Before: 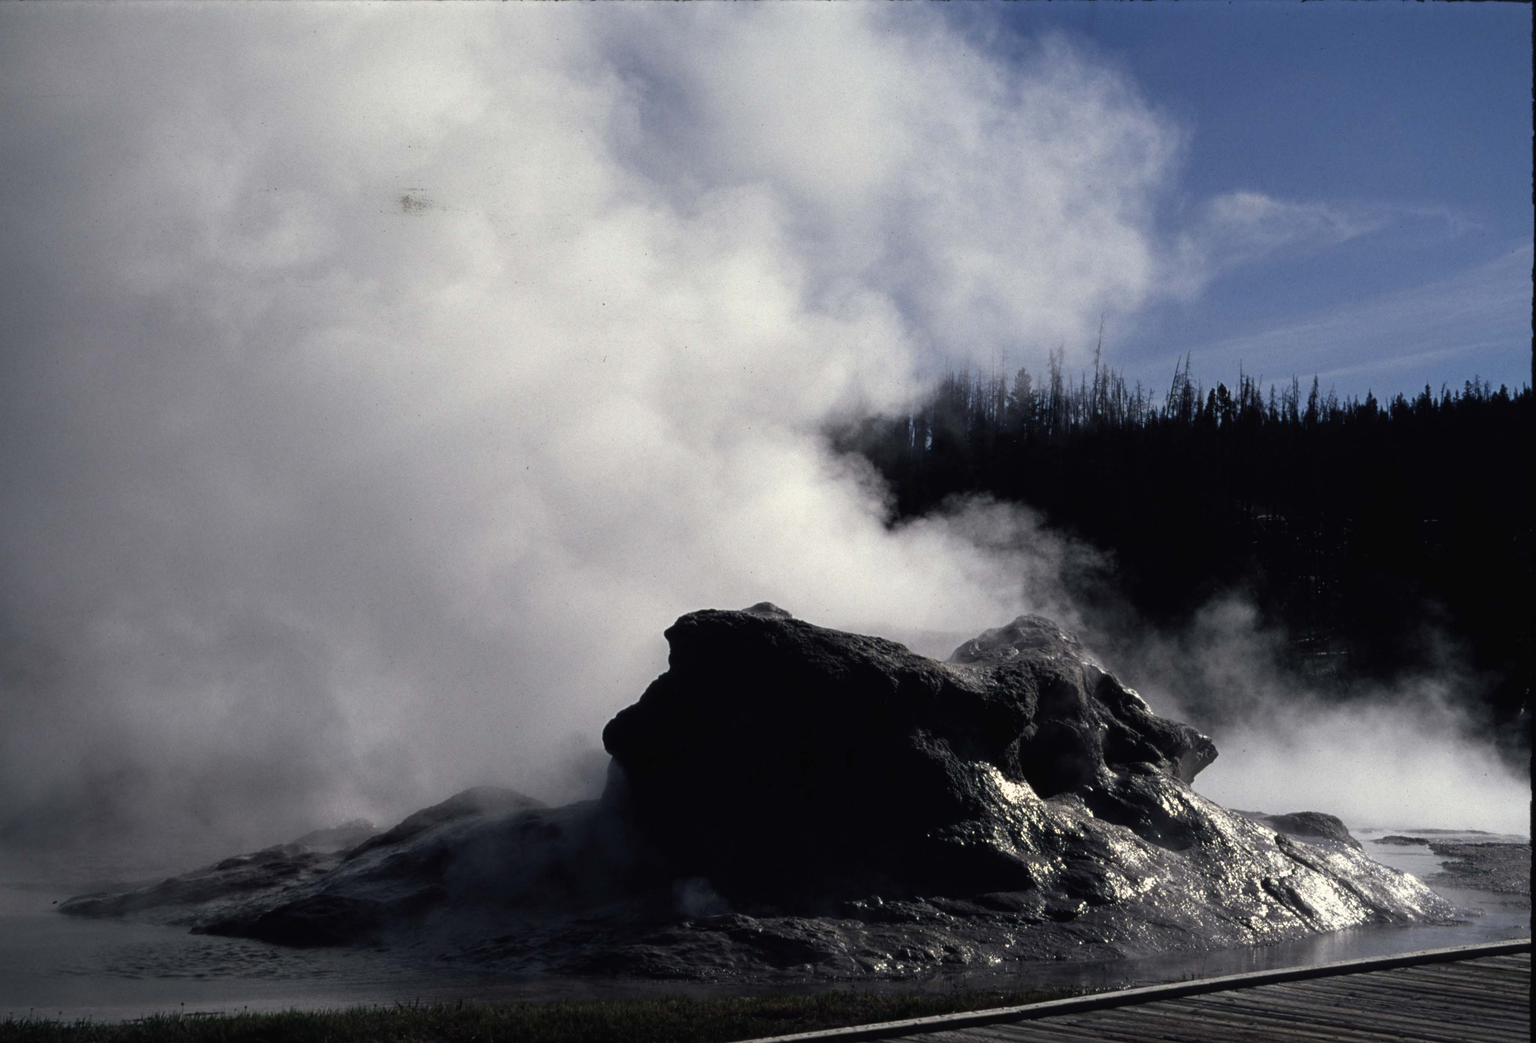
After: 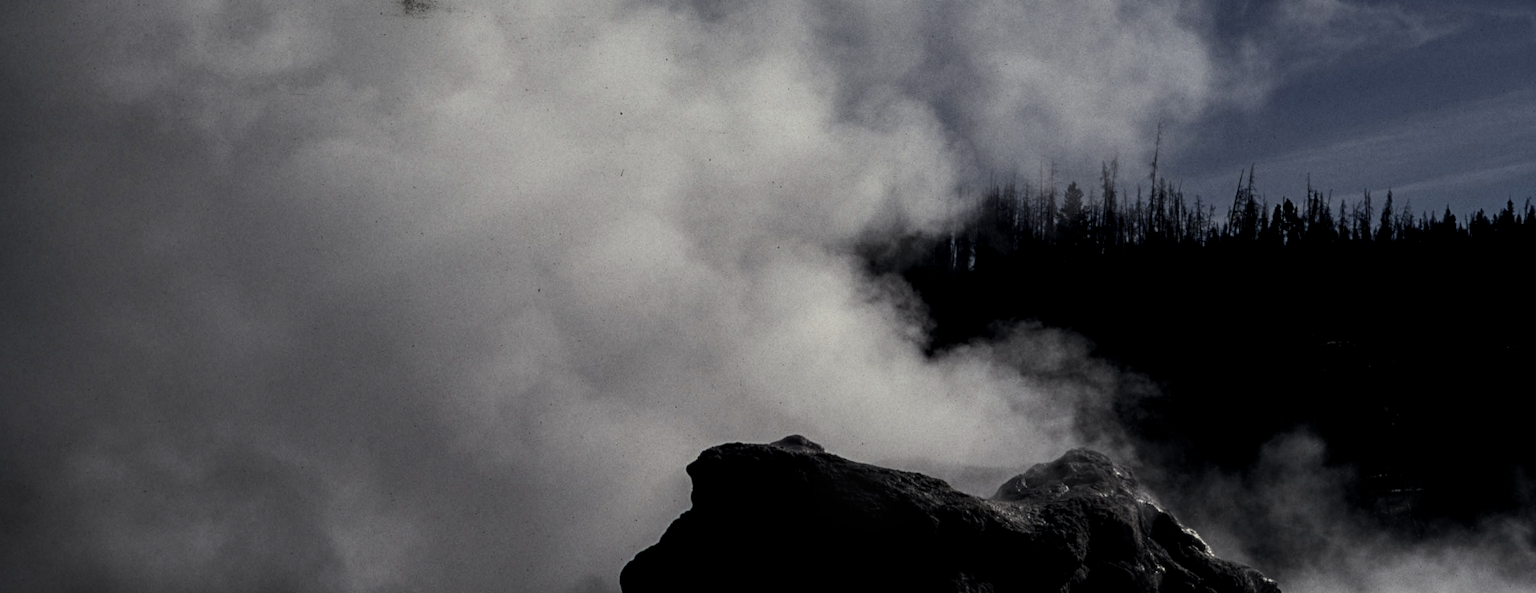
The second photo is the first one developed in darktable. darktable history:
crop: left 1.848%, top 19.111%, right 5.459%, bottom 28.141%
tone equalizer: -8 EV -0.766 EV, -7 EV -0.701 EV, -6 EV -0.6 EV, -5 EV -0.415 EV, -3 EV 0.403 EV, -2 EV 0.6 EV, -1 EV 0.678 EV, +0 EV 0.73 EV, edges refinement/feathering 500, mask exposure compensation -1.57 EV, preserve details no
exposure: exposure -1.424 EV, compensate highlight preservation false
local contrast: highlights 61%, detail 143%, midtone range 0.428
contrast brightness saturation: saturation -0.178
